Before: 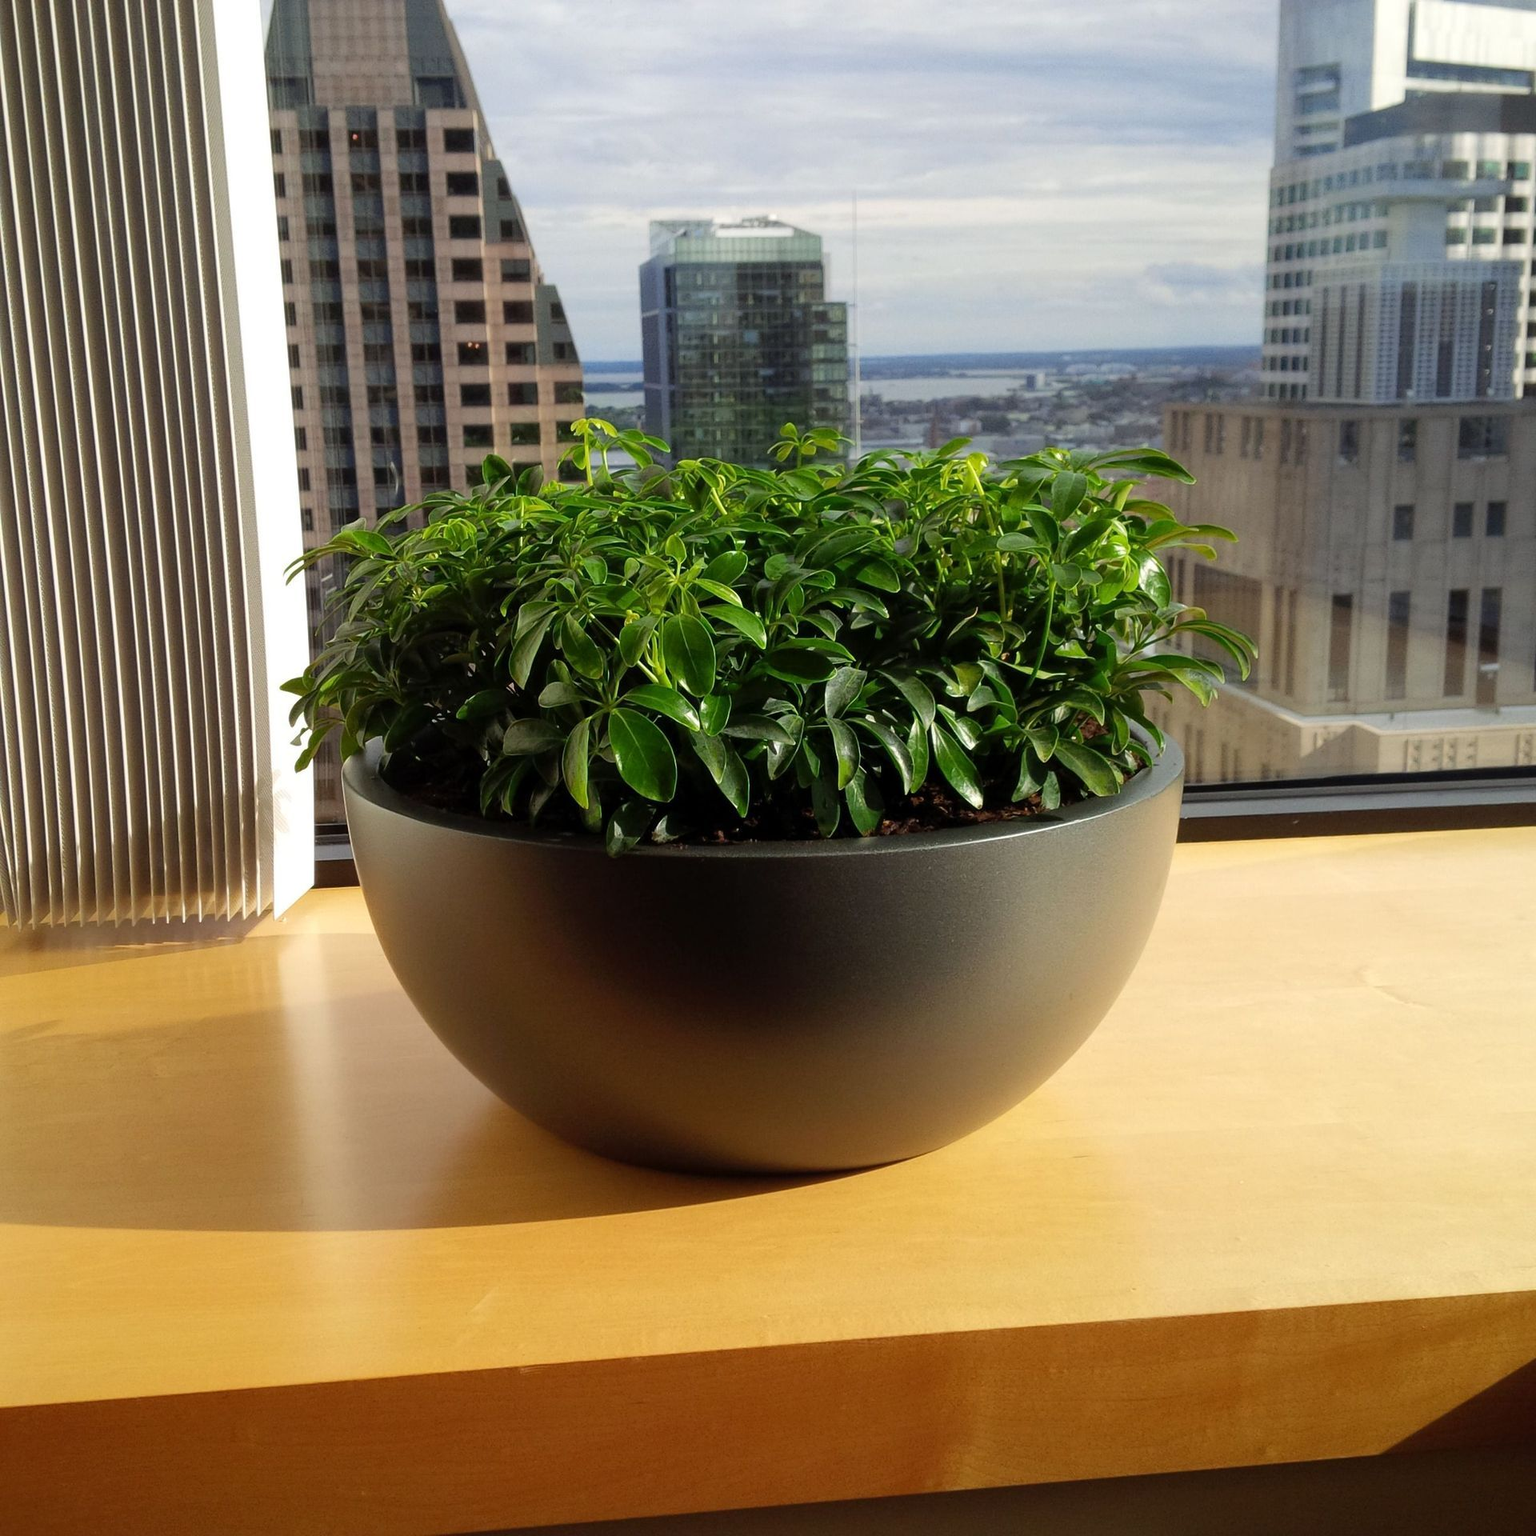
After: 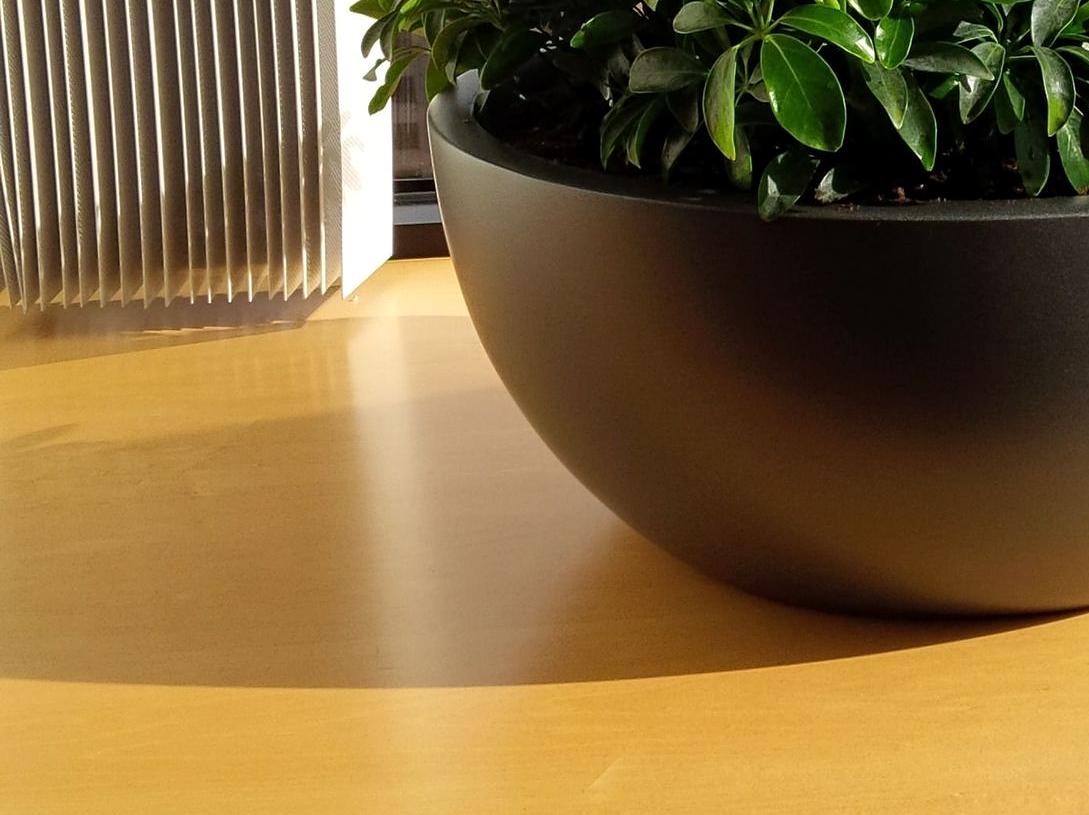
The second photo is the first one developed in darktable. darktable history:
crop: top 44.335%, right 43.272%, bottom 13.18%
contrast equalizer: octaves 7, y [[0.502, 0.505, 0.512, 0.529, 0.564, 0.588], [0.5 ×6], [0.502, 0.505, 0.512, 0.529, 0.564, 0.588], [0, 0.001, 0.001, 0.004, 0.008, 0.011], [0, 0.001, 0.001, 0.004, 0.008, 0.011]]
